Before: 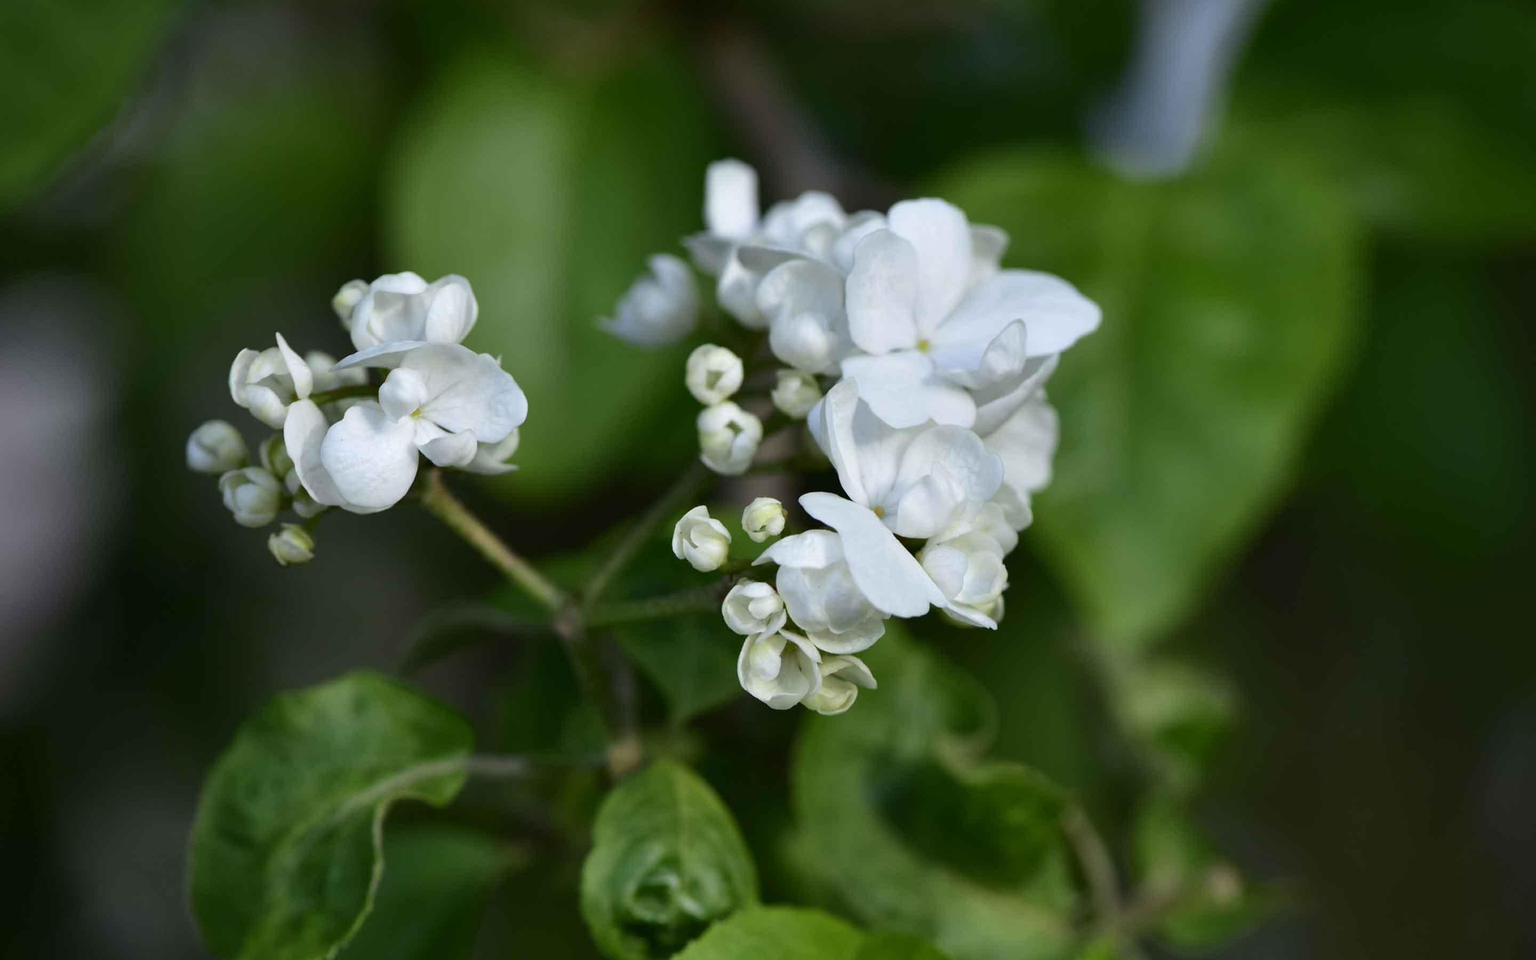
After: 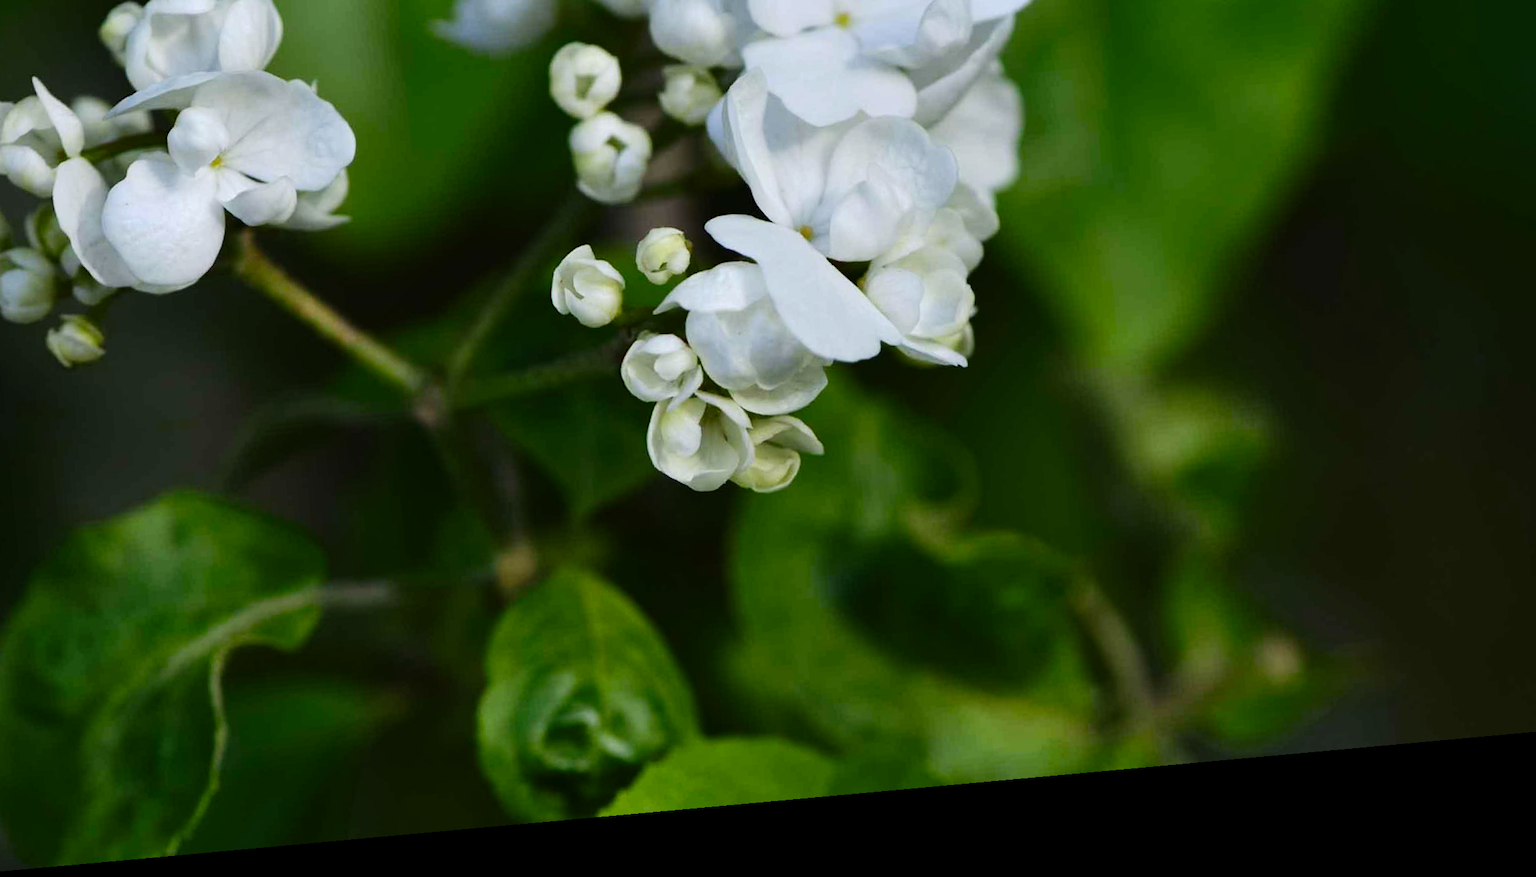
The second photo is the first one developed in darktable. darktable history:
crop and rotate: left 17.299%, top 35.115%, right 7.015%, bottom 1.024%
color balance rgb: linear chroma grading › shadows -8%, linear chroma grading › global chroma 10%, perceptual saturation grading › global saturation 2%, perceptual saturation grading › highlights -2%, perceptual saturation grading › mid-tones 4%, perceptual saturation grading › shadows 8%, perceptual brilliance grading › global brilliance 2%, perceptual brilliance grading › highlights -4%, global vibrance 16%, saturation formula JzAzBz (2021)
rotate and perspective: rotation -5.2°, automatic cropping off
tone curve: curves: ch0 [(0, 0) (0.003, 0.002) (0.011, 0.009) (0.025, 0.019) (0.044, 0.031) (0.069, 0.044) (0.1, 0.061) (0.136, 0.087) (0.177, 0.127) (0.224, 0.172) (0.277, 0.226) (0.335, 0.295) (0.399, 0.367) (0.468, 0.445) (0.543, 0.536) (0.623, 0.626) (0.709, 0.717) (0.801, 0.806) (0.898, 0.889) (1, 1)], preserve colors none
